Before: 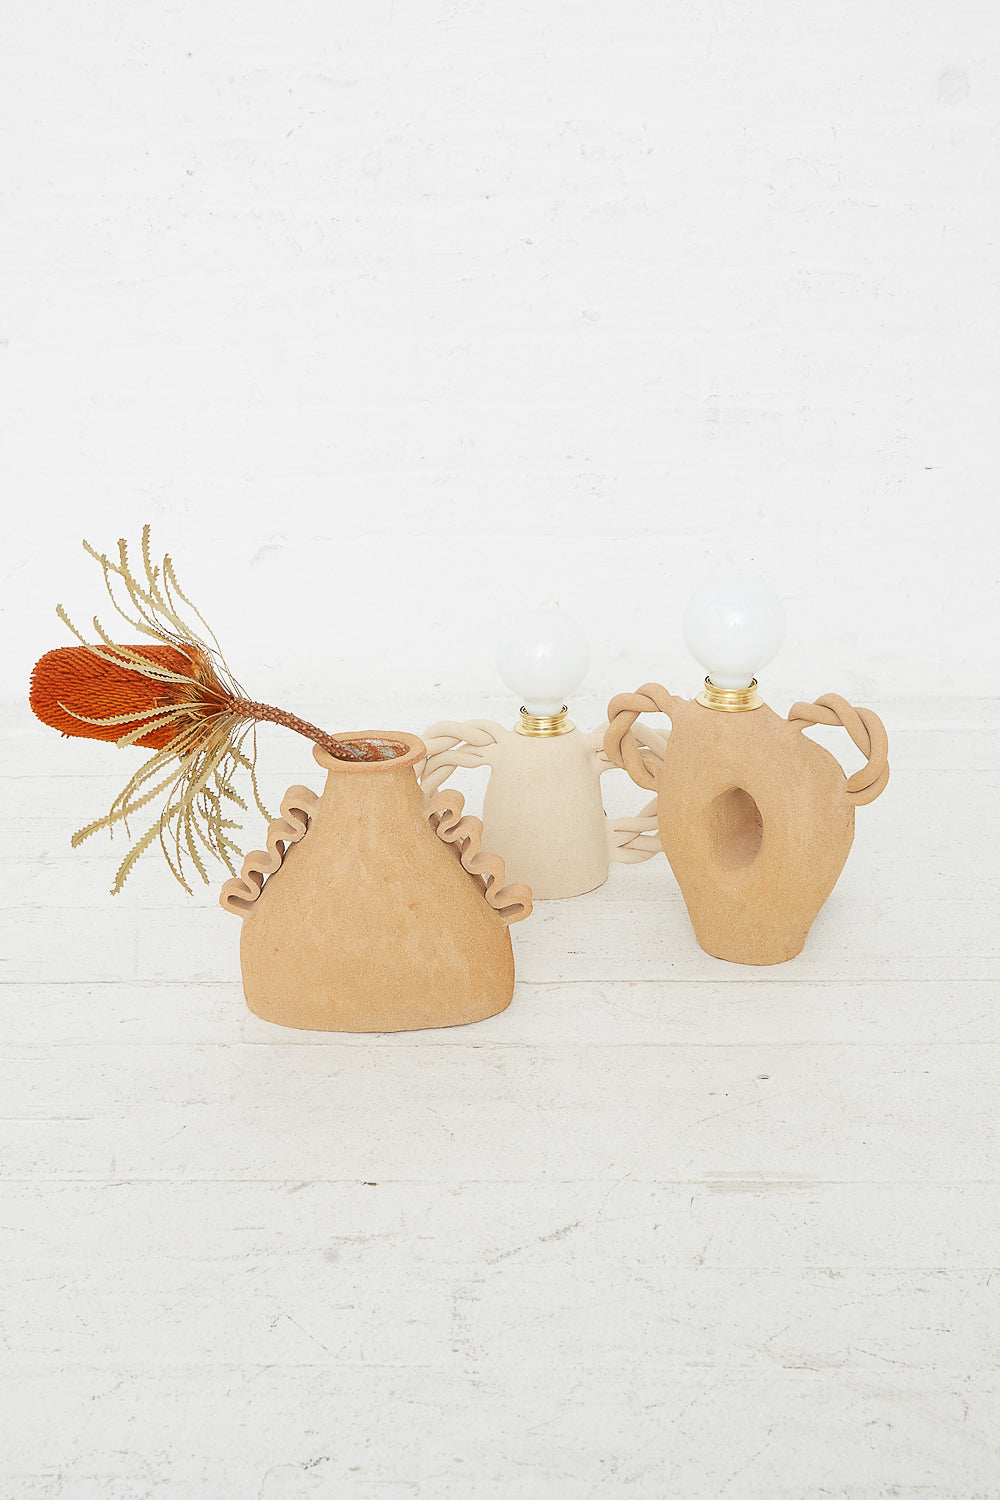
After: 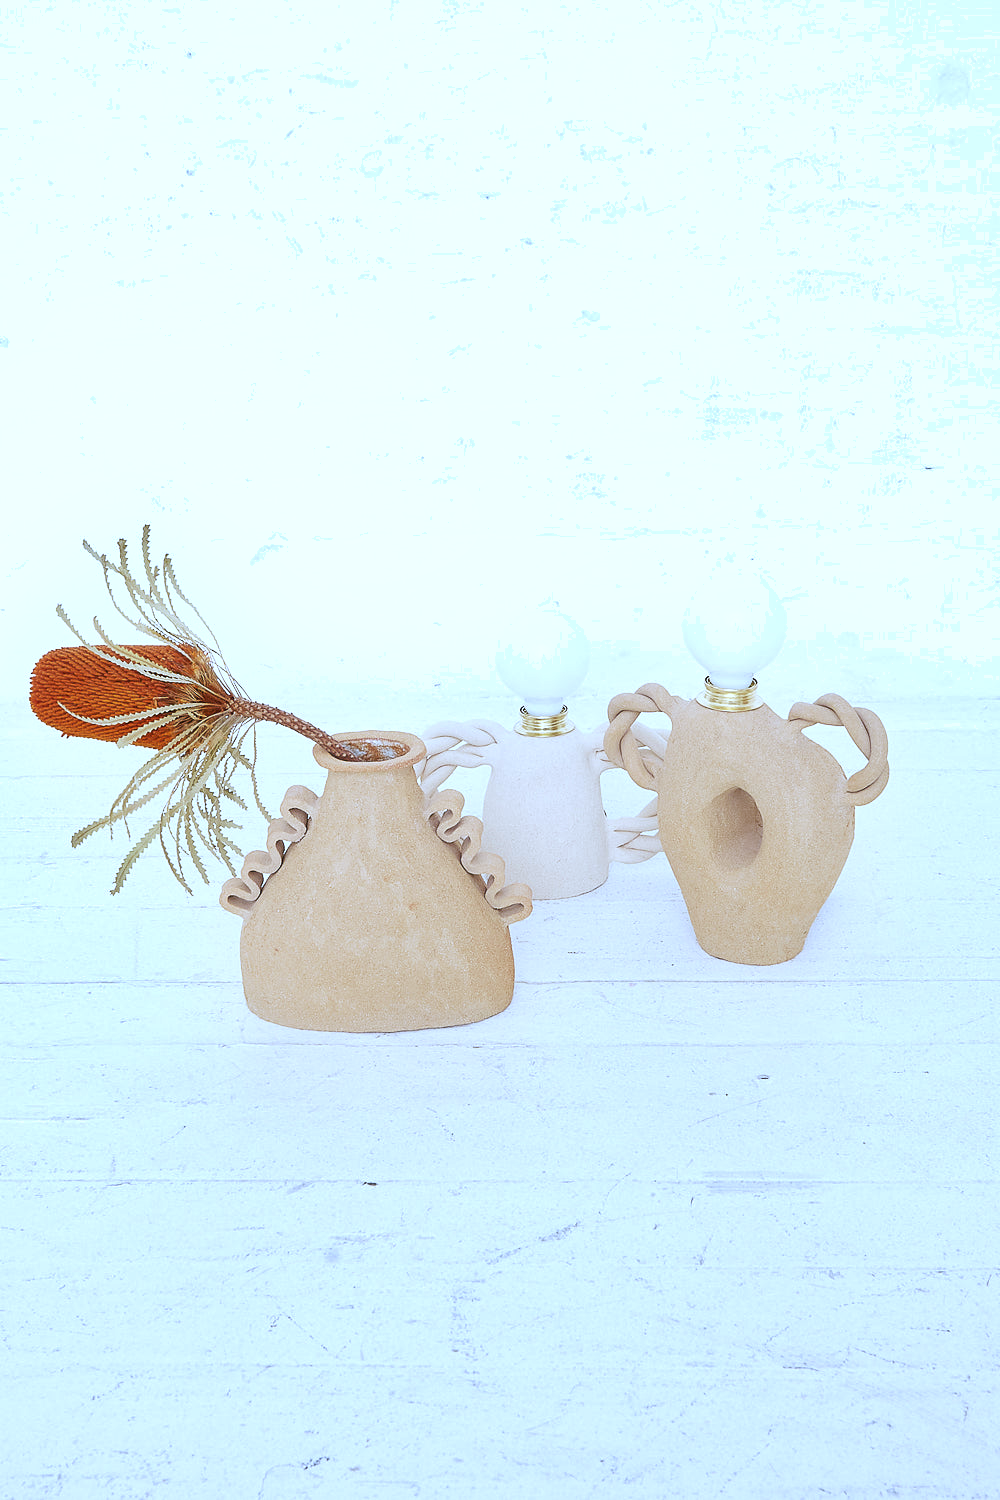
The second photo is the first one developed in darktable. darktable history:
white balance: red 0.871, blue 1.249
shadows and highlights: radius 44.78, white point adjustment 6.64, compress 79.65%, highlights color adjustment 78.42%, soften with gaussian
